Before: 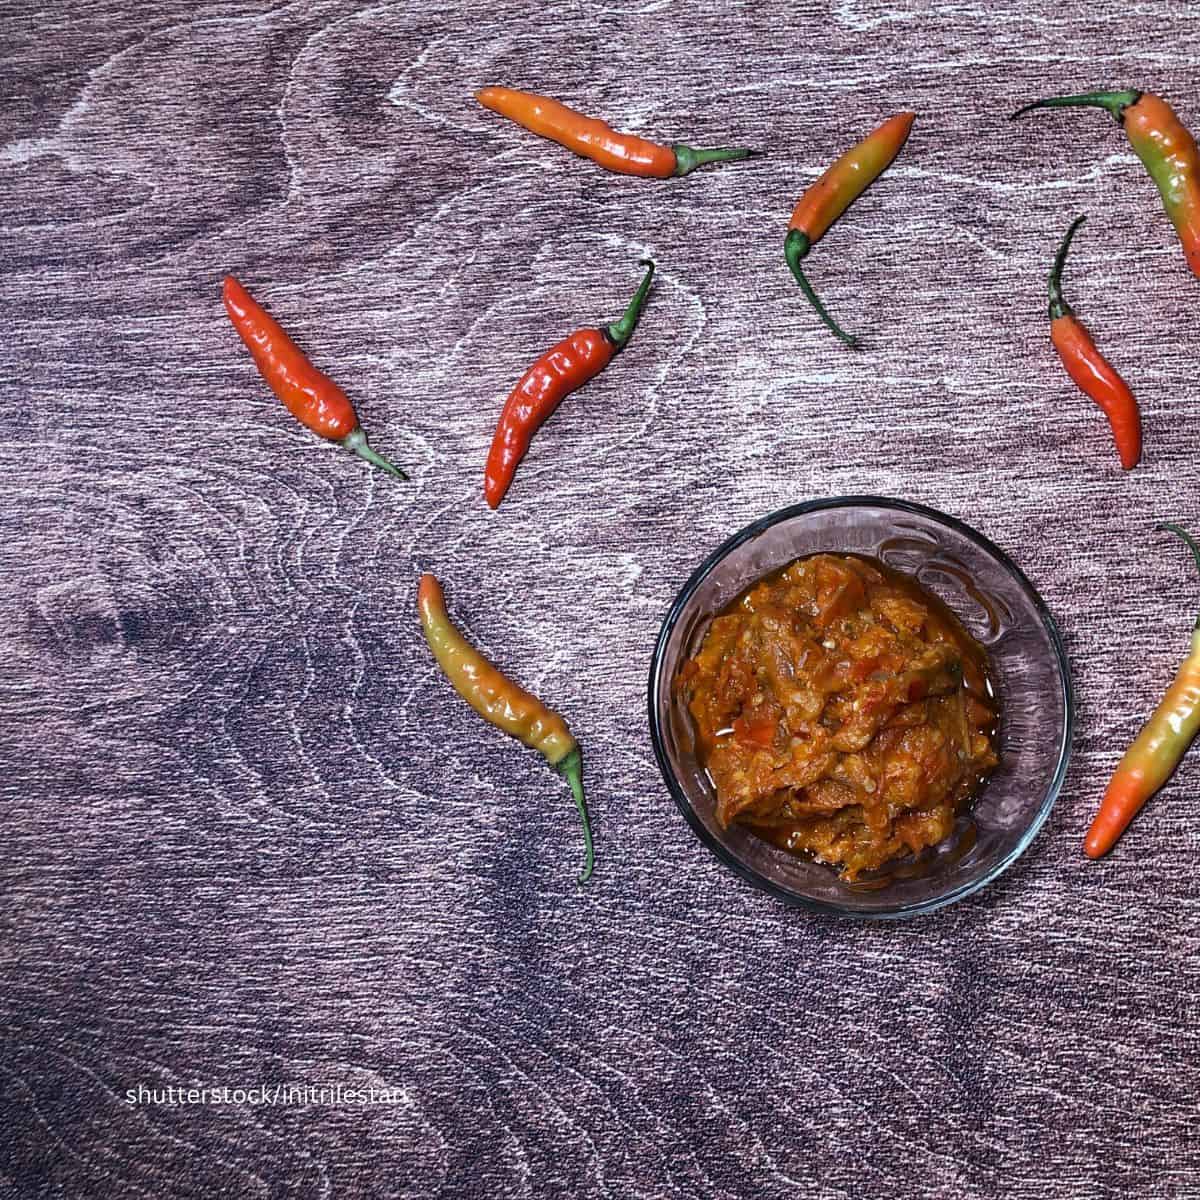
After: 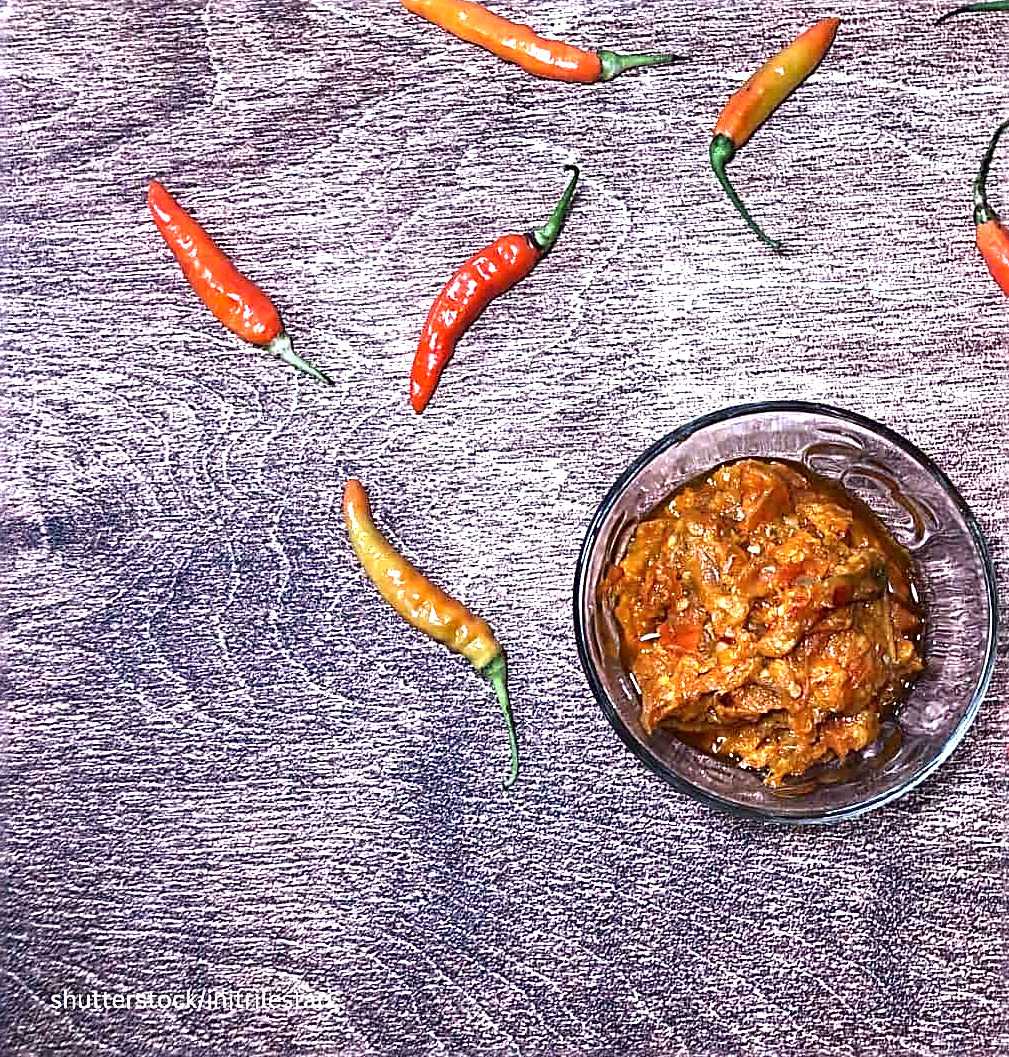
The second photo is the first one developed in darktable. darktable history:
sharpen: radius 2.806, amount 0.713
exposure: black level correction 0, exposure 1.2 EV, compensate exposure bias true, compensate highlight preservation false
crop: left 6.304%, top 7.97%, right 9.536%, bottom 3.936%
local contrast: mode bilateral grid, contrast 19, coarseness 100, detail 150%, midtone range 0.2
